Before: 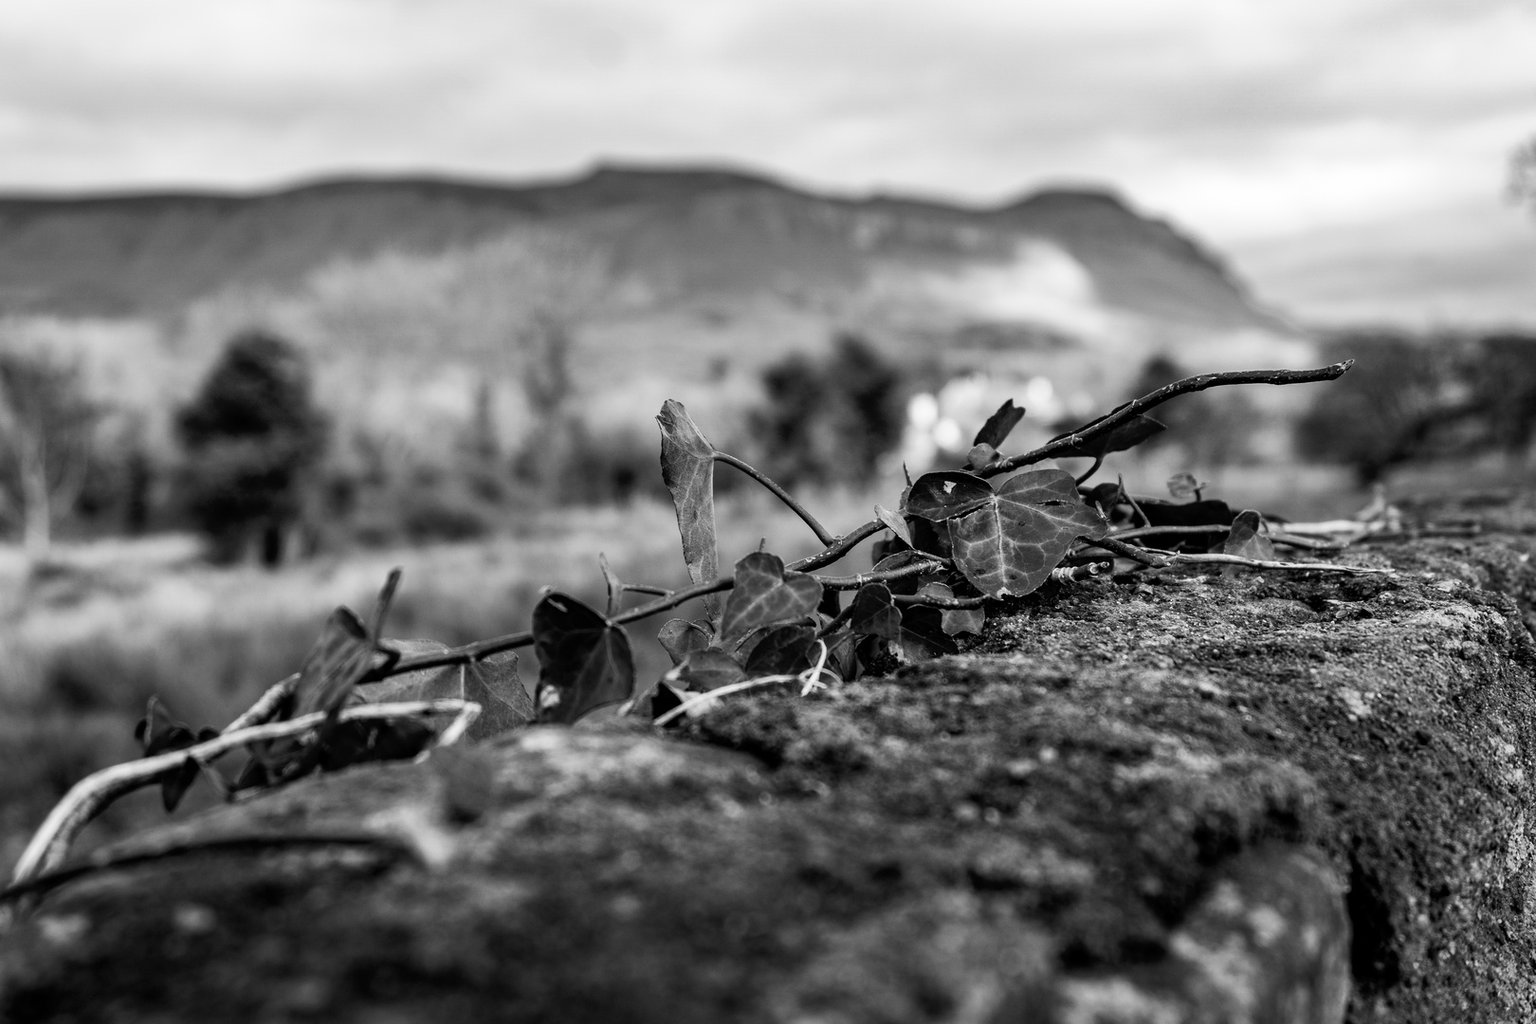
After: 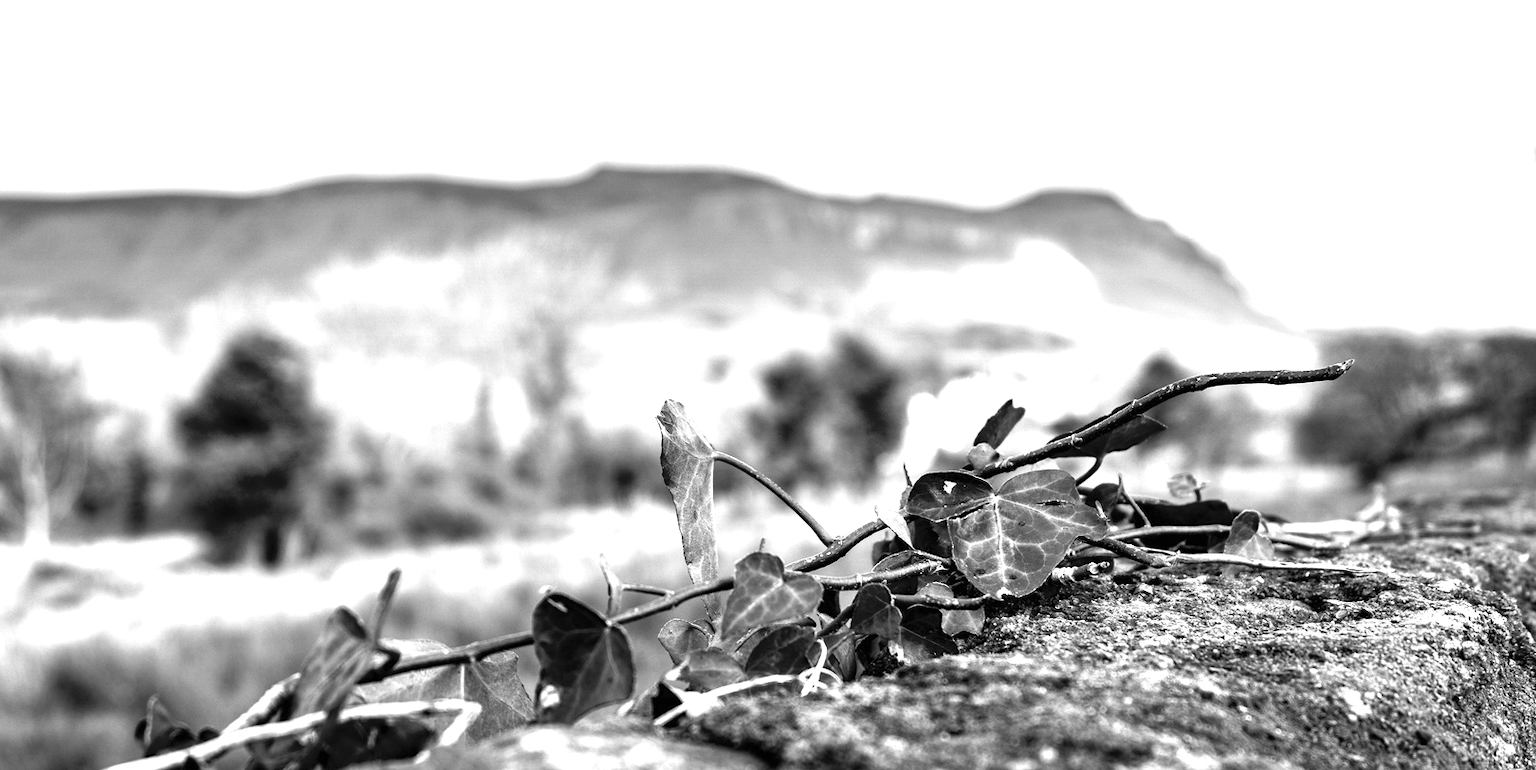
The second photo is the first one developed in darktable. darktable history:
crop: bottom 24.665%
velvia: on, module defaults
exposure: black level correction 0, exposure 1.45 EV, compensate exposure bias true, compensate highlight preservation false
